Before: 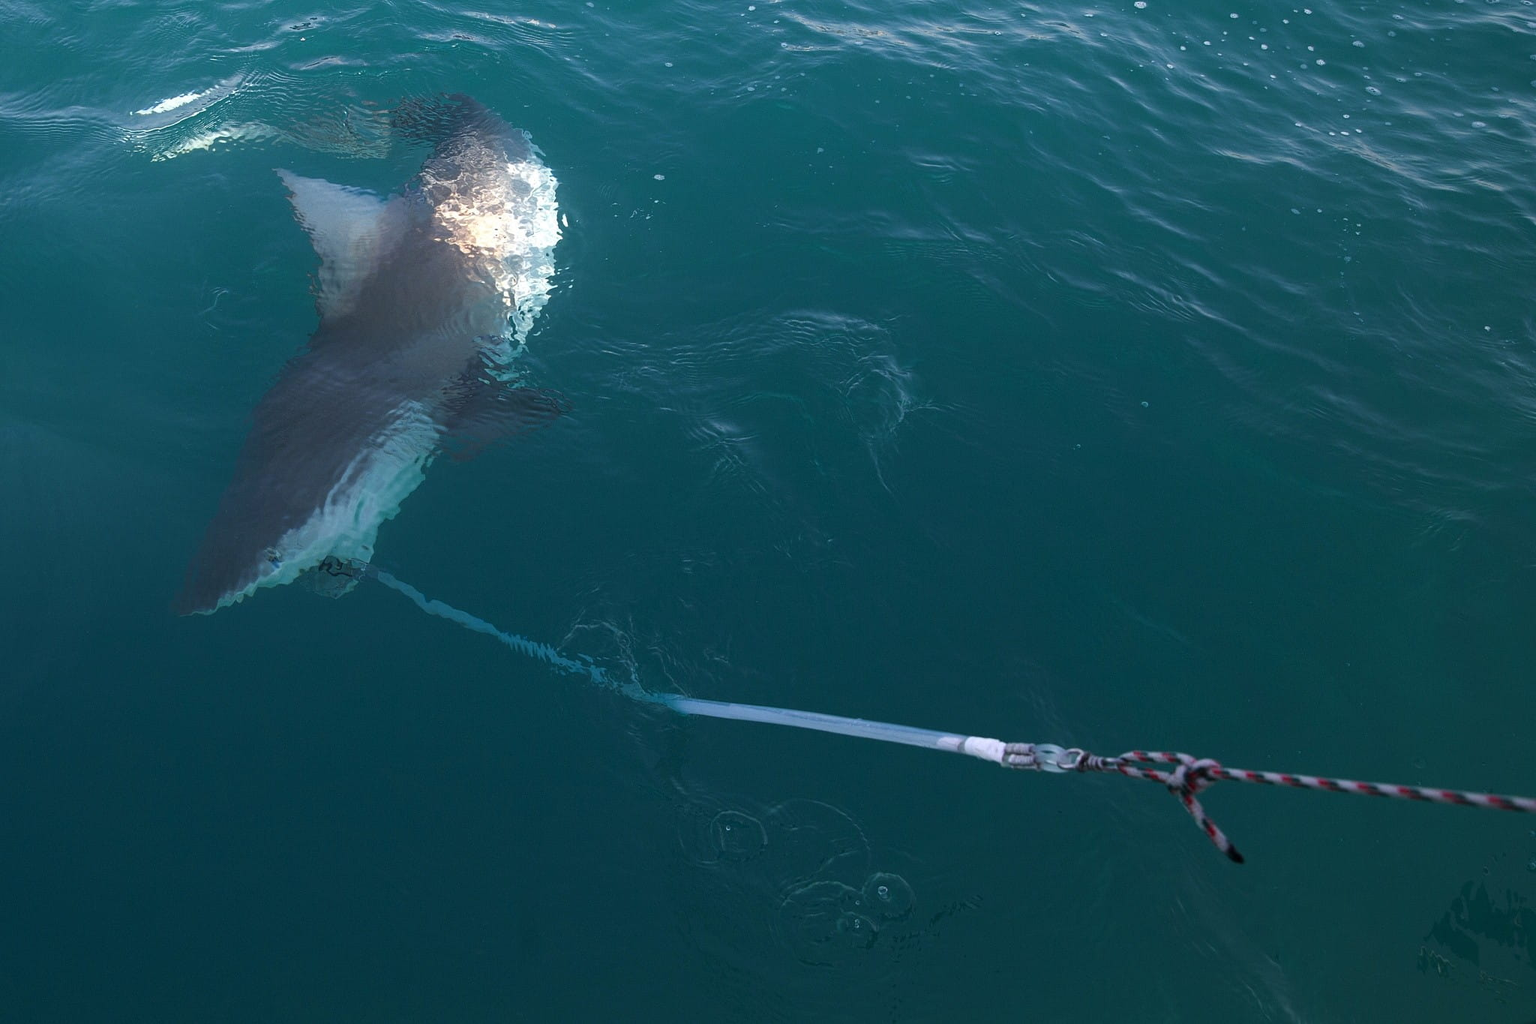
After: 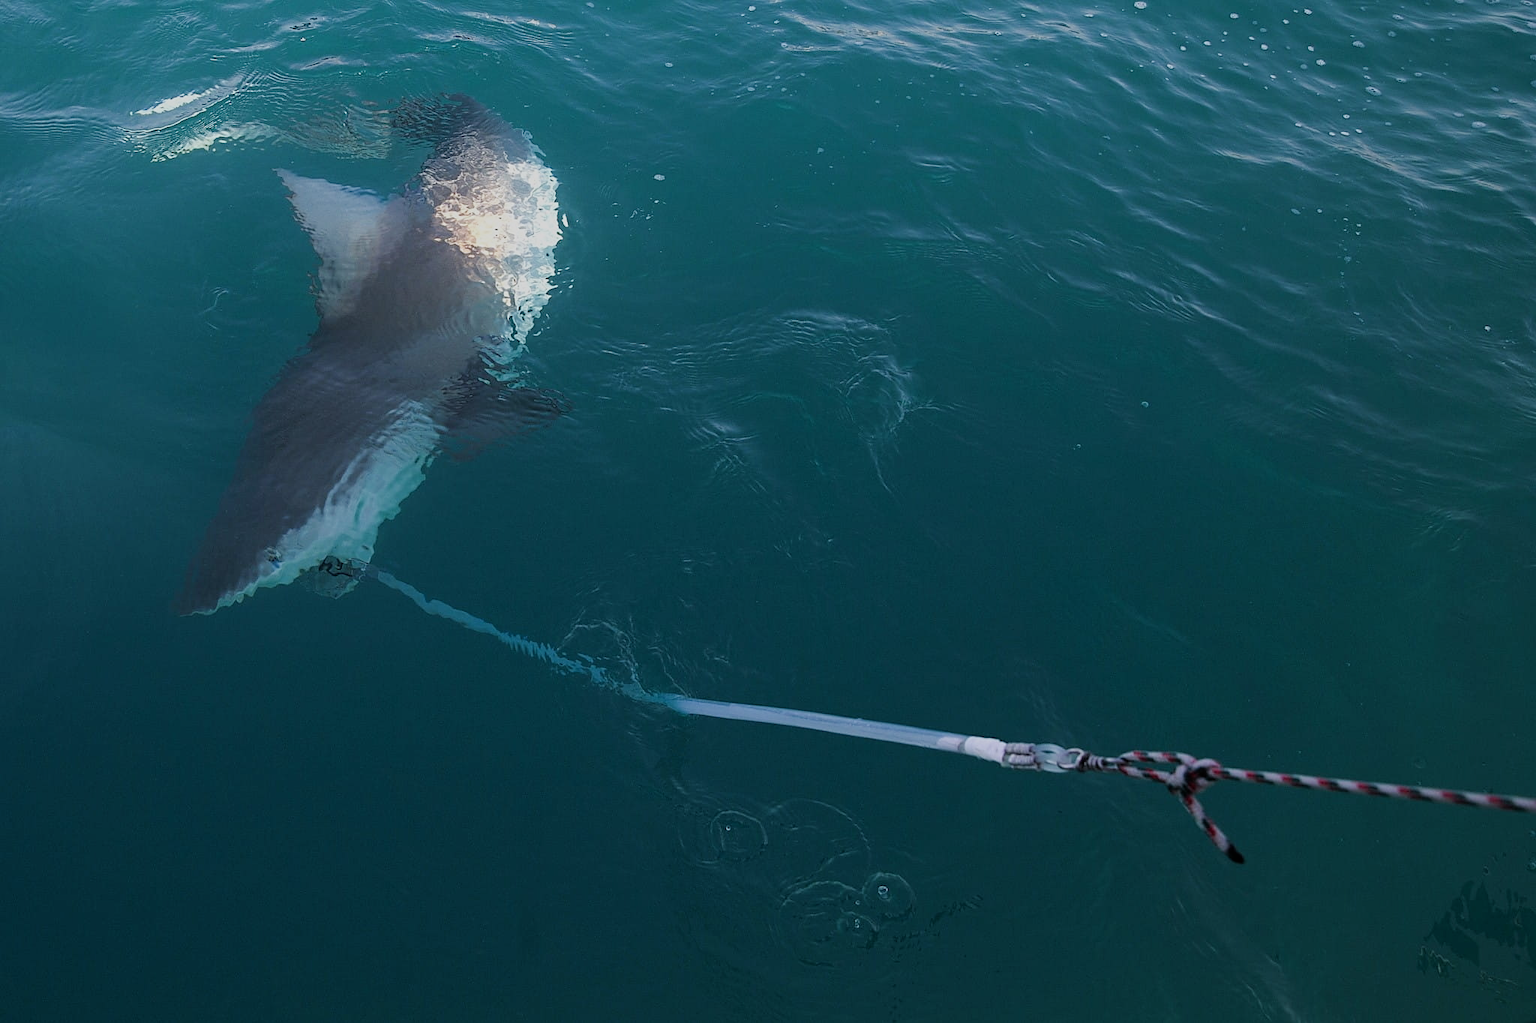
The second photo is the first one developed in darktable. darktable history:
filmic rgb: black relative exposure -7.65 EV, white relative exposure 4.56 EV, hardness 3.61
sharpen: radius 1.864, amount 0.398, threshold 1.271
